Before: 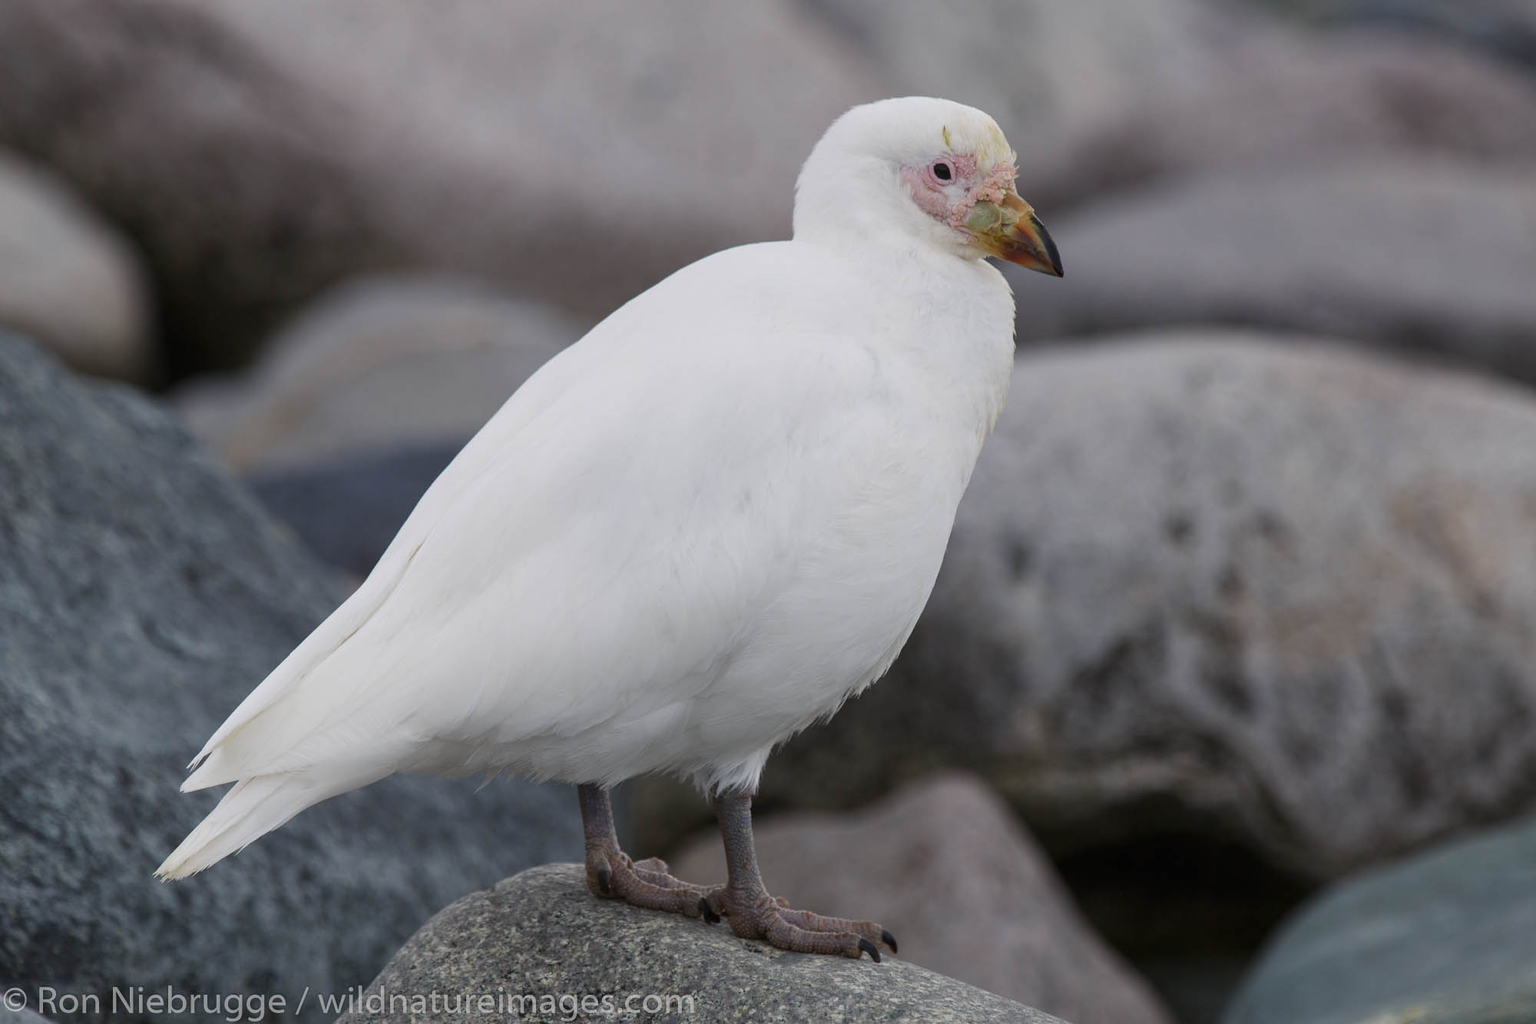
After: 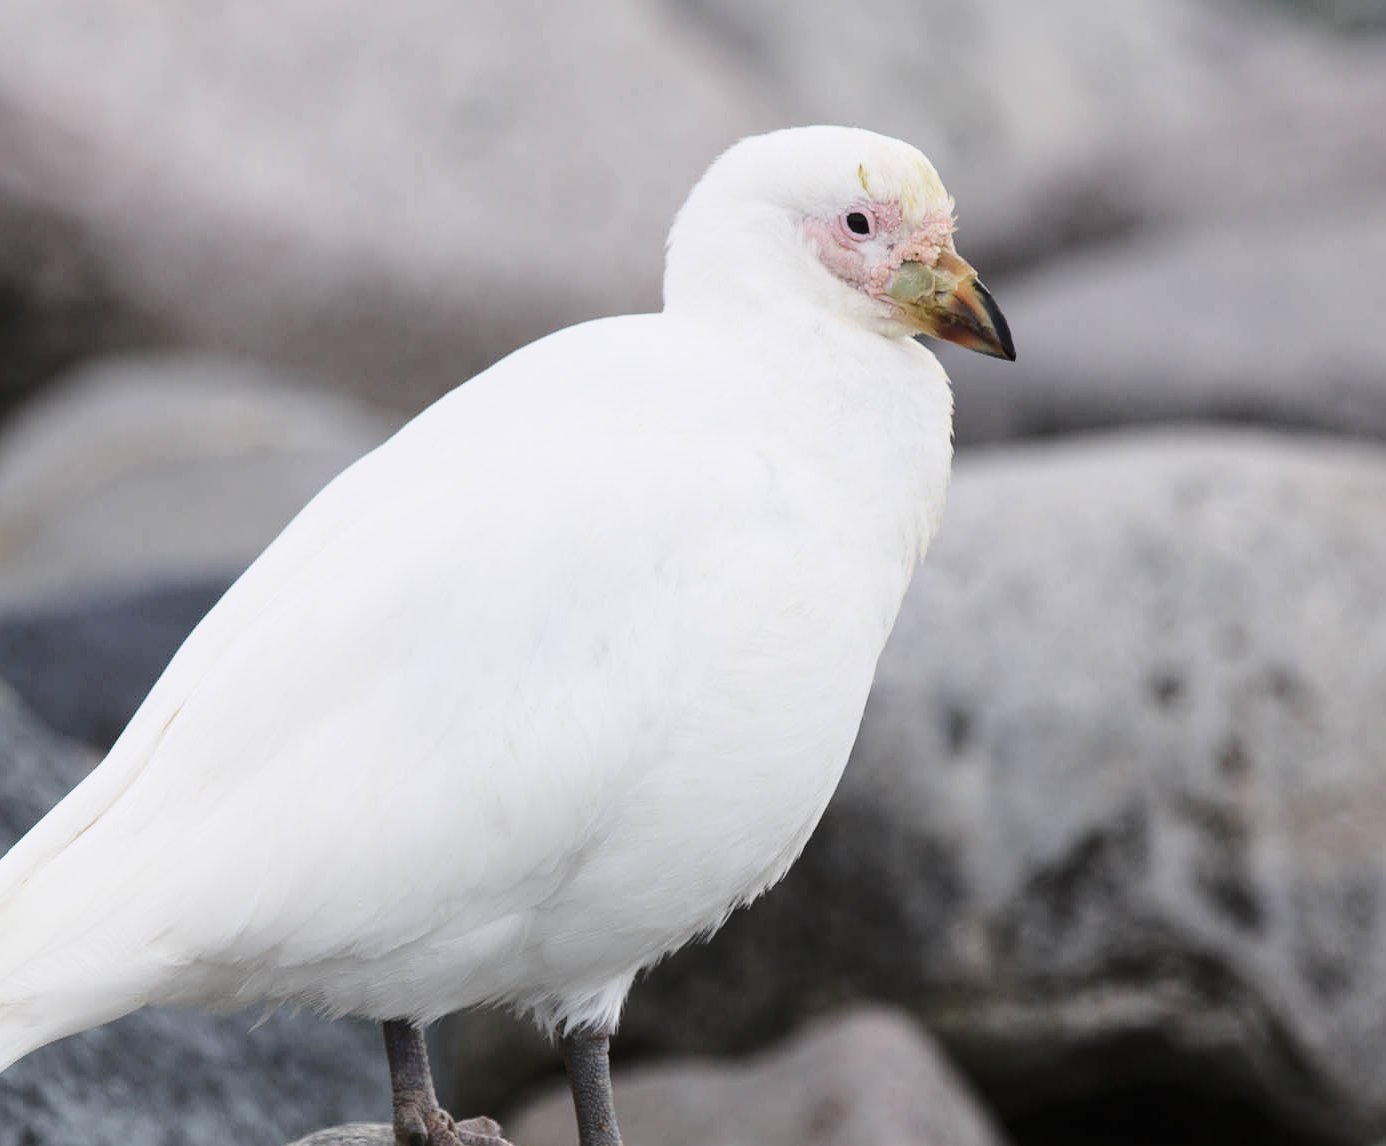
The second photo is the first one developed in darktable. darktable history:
crop: left 18.479%, right 12.2%, bottom 13.971%
contrast brightness saturation: saturation -0.17
exposure: exposure -0.041 EV, compensate highlight preservation false
base curve: curves: ch0 [(0, 0) (0.028, 0.03) (0.121, 0.232) (0.46, 0.748) (0.859, 0.968) (1, 1)]
